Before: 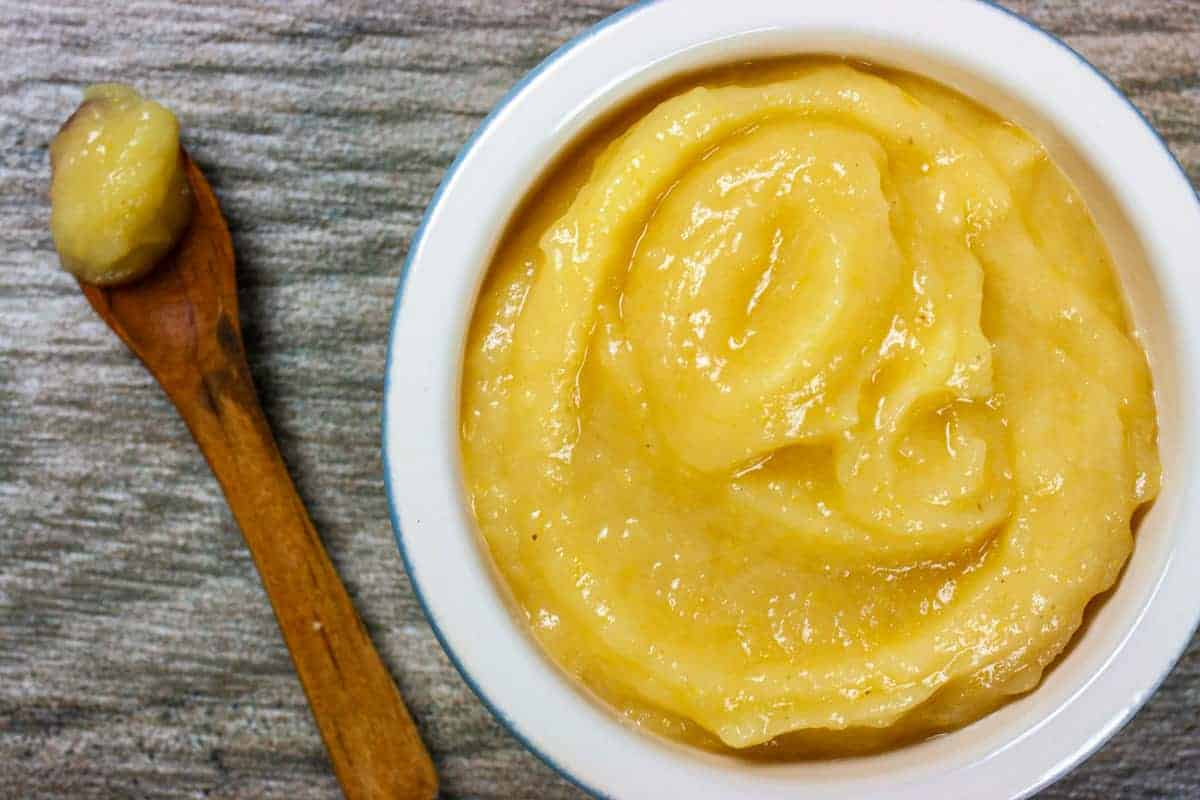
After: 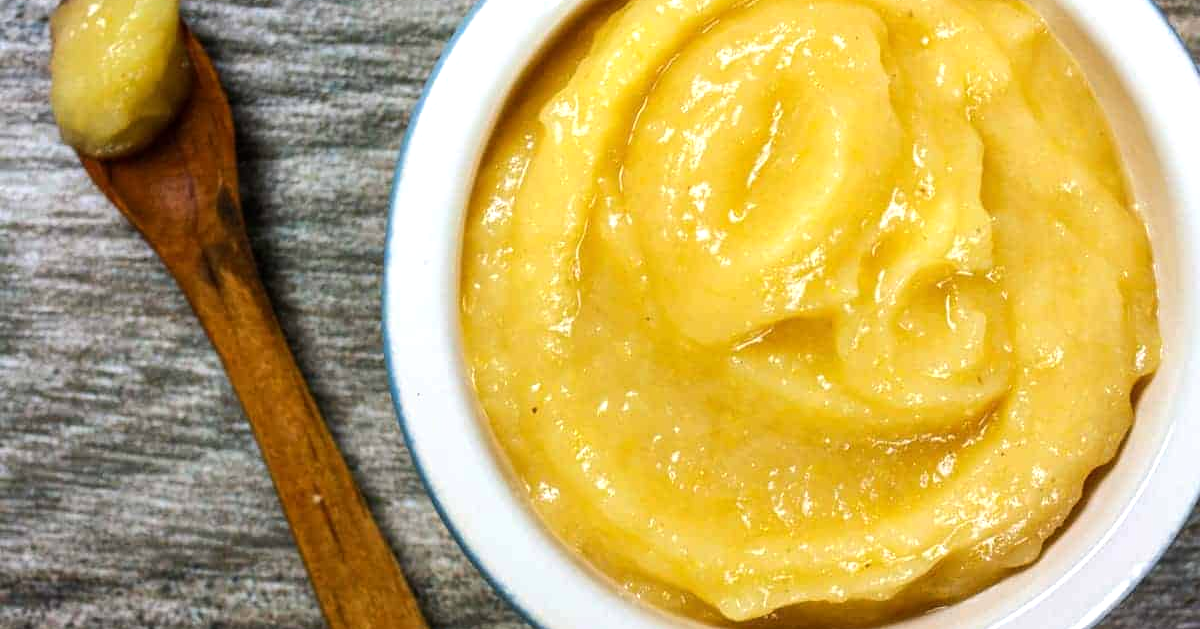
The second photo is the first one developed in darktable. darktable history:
tone equalizer: -8 EV -0.442 EV, -7 EV -0.388 EV, -6 EV -0.296 EV, -5 EV -0.201 EV, -3 EV 0.248 EV, -2 EV 0.315 EV, -1 EV 0.408 EV, +0 EV 0.416 EV, edges refinement/feathering 500, mask exposure compensation -1.57 EV, preserve details no
crop and rotate: top 15.957%, bottom 5.303%
